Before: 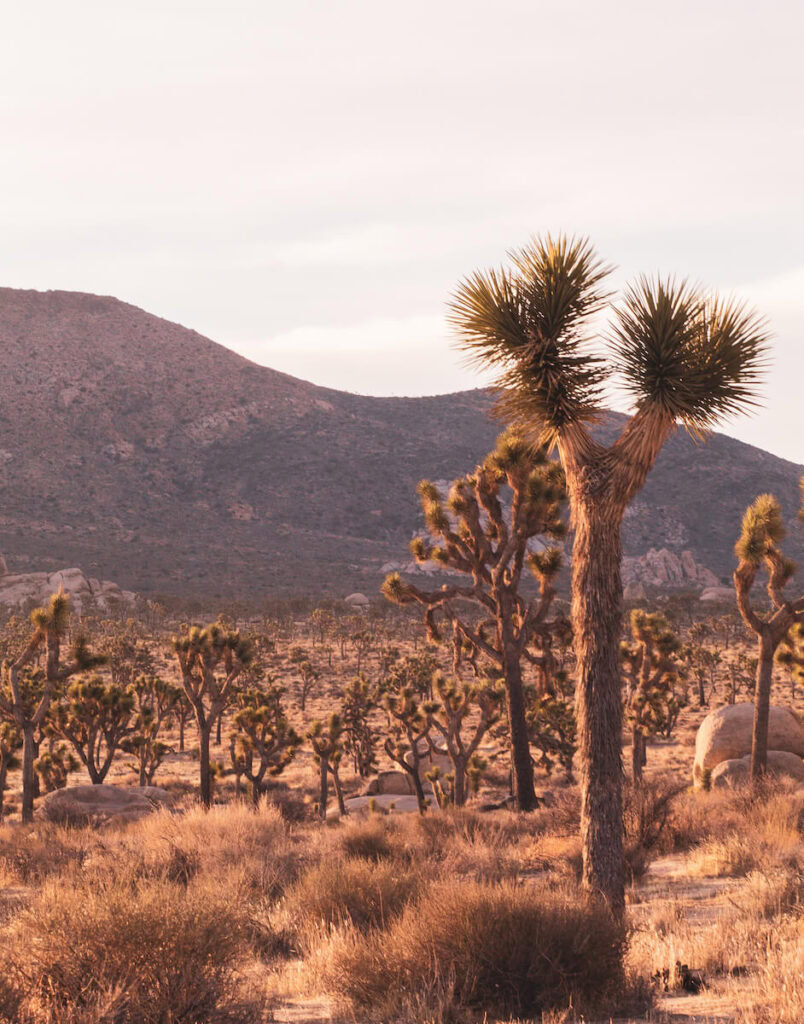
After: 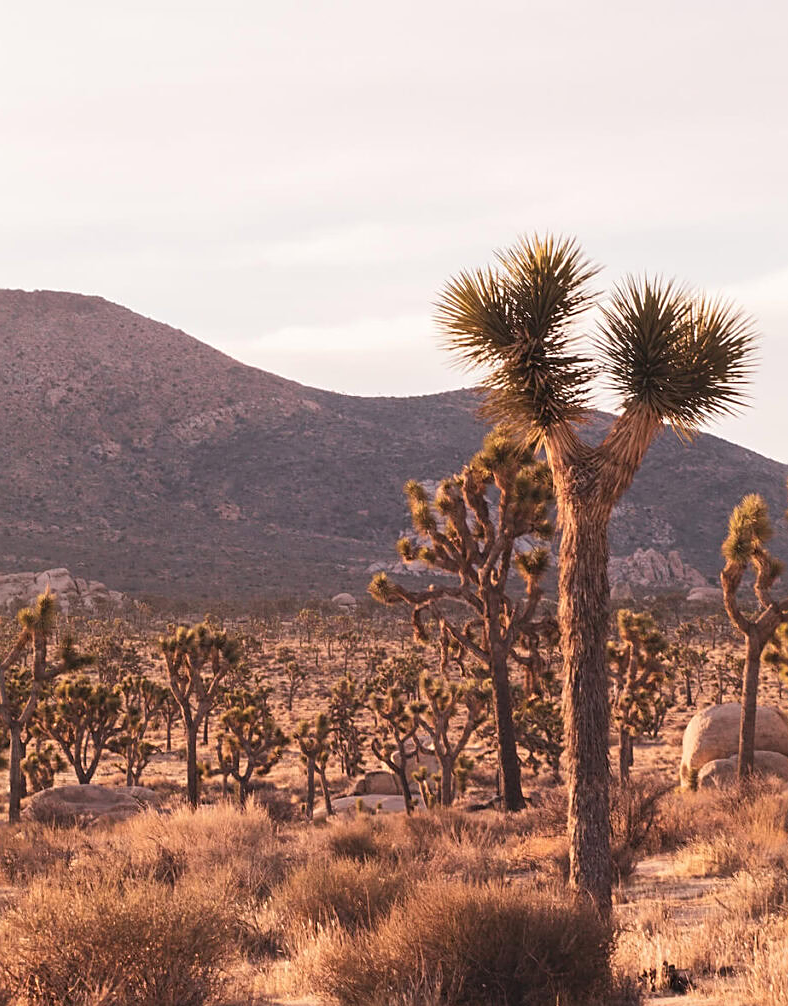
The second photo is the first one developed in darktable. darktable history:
crop: left 1.644%, right 0.282%, bottom 1.755%
sharpen: radius 1.969
